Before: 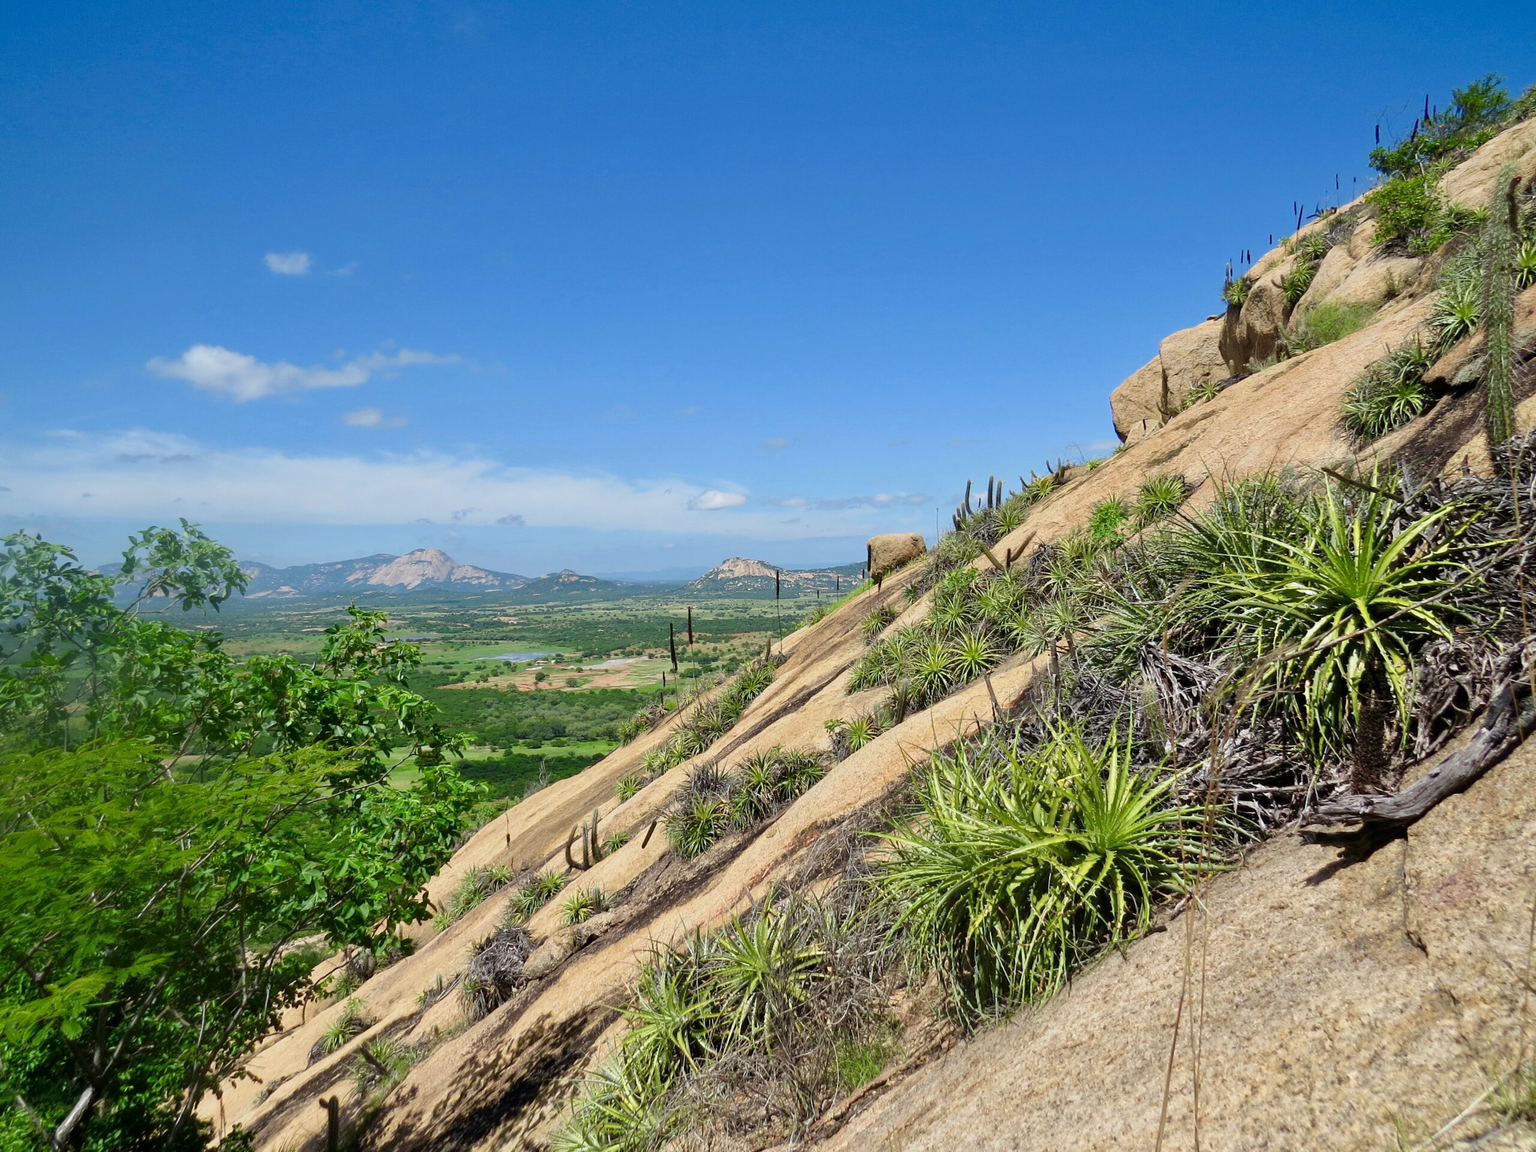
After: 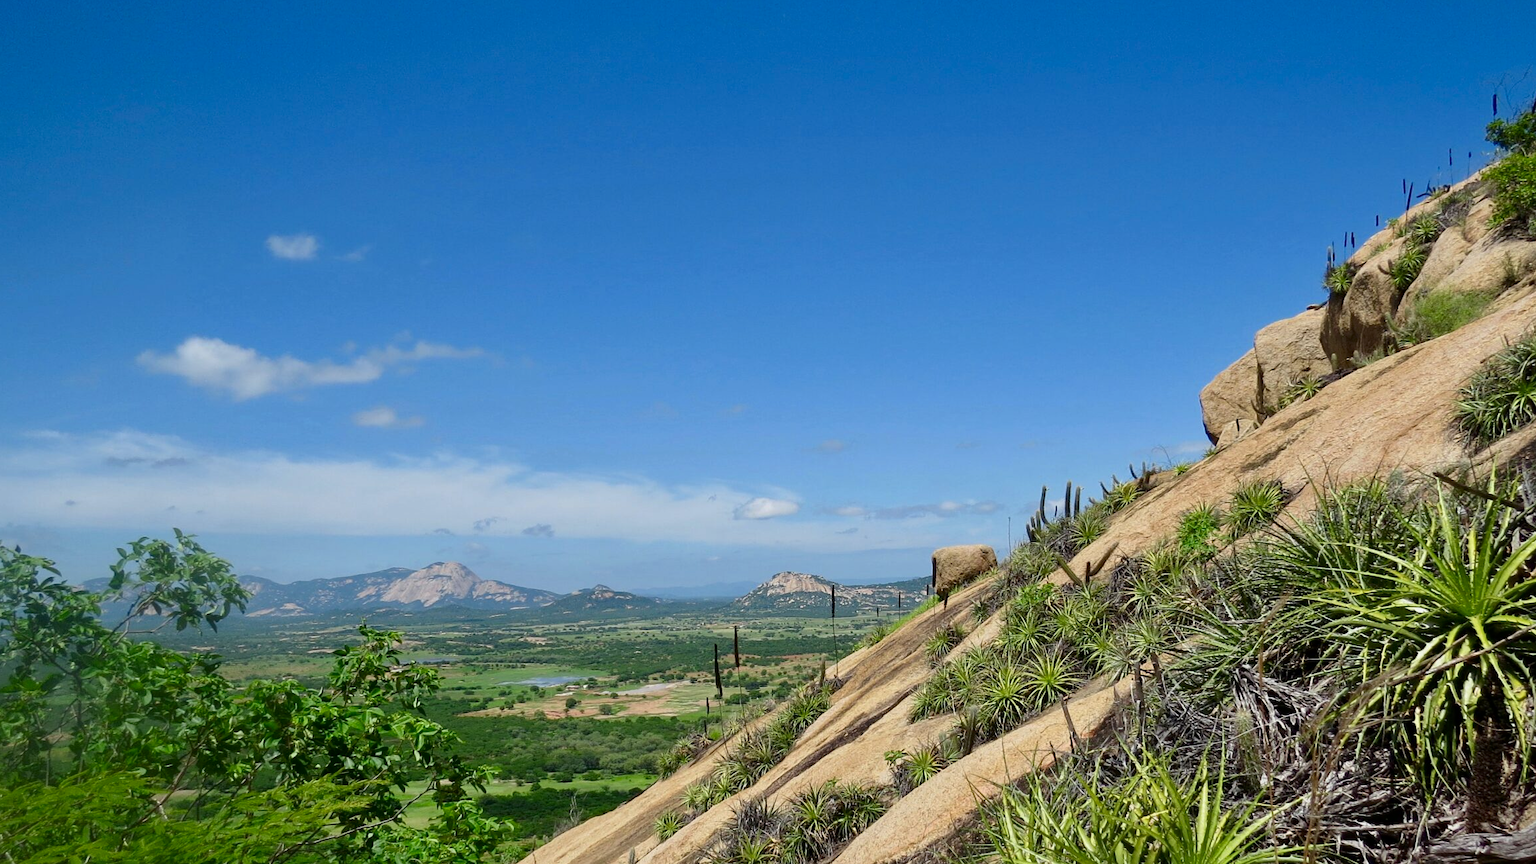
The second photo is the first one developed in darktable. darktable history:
crop: left 1.509%, top 3.452%, right 7.696%, bottom 28.452%
contrast brightness saturation: brightness -0.09
